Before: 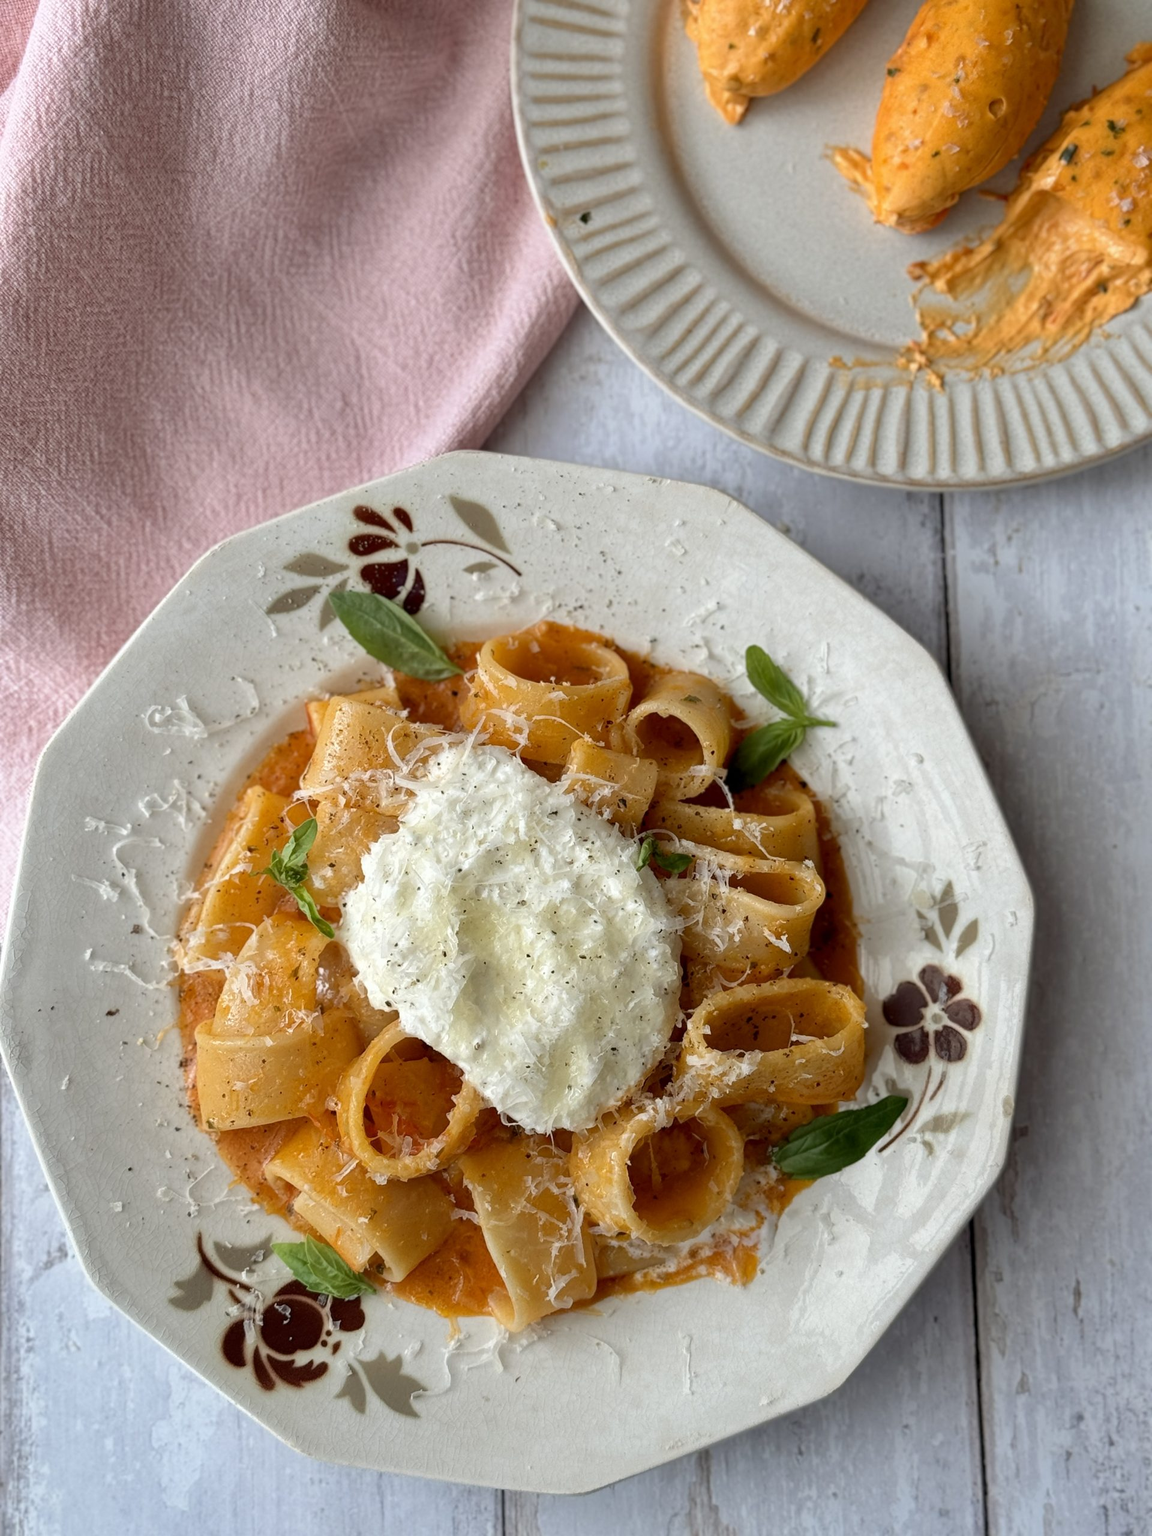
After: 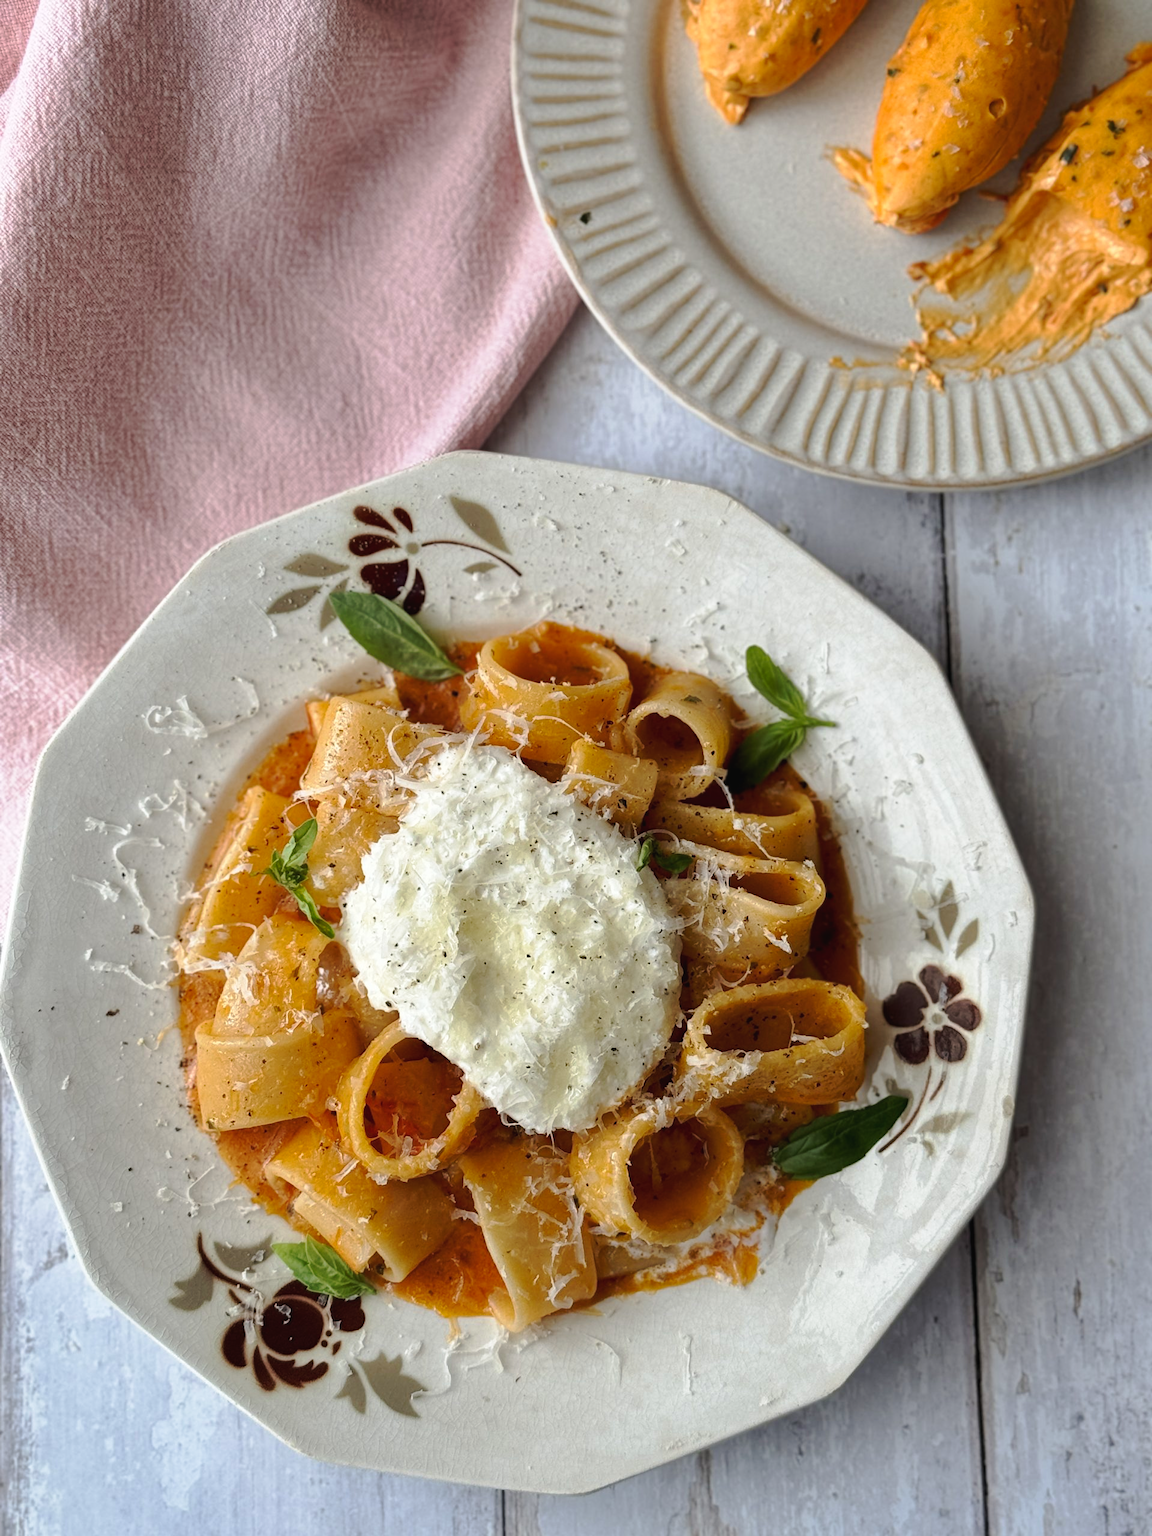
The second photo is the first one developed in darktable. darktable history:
tone curve: curves: ch0 [(0, 0.021) (0.059, 0.053) (0.212, 0.18) (0.337, 0.304) (0.495, 0.505) (0.725, 0.731) (0.89, 0.919) (1, 1)]; ch1 [(0, 0) (0.094, 0.081) (0.285, 0.299) (0.403, 0.436) (0.479, 0.475) (0.54, 0.55) (0.615, 0.637) (0.683, 0.688) (1, 1)]; ch2 [(0, 0) (0.257, 0.217) (0.434, 0.434) (0.498, 0.507) (0.527, 0.542) (0.597, 0.587) (0.658, 0.595) (1, 1)], preserve colors none
